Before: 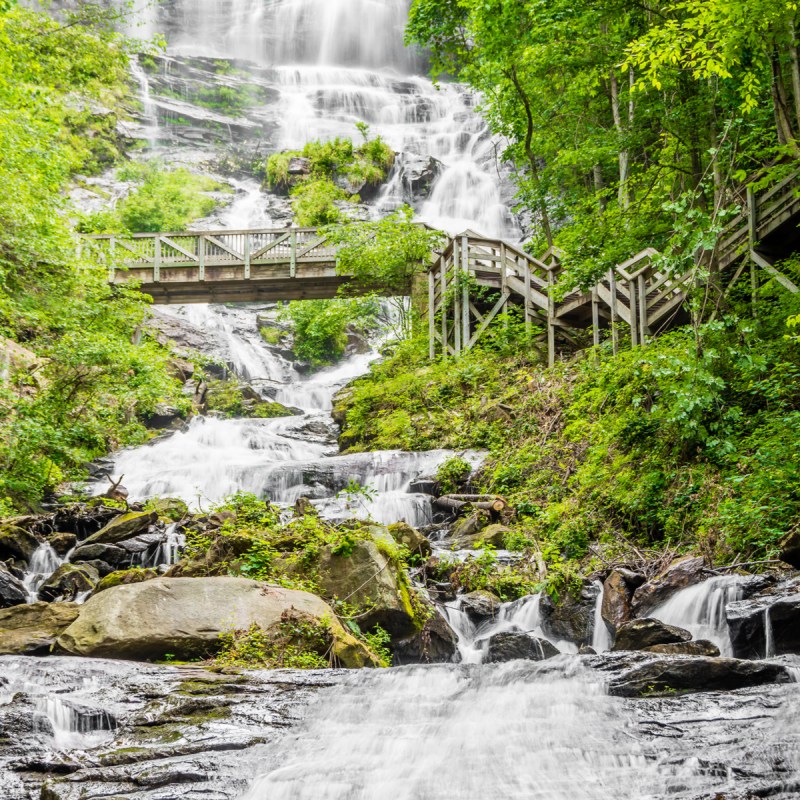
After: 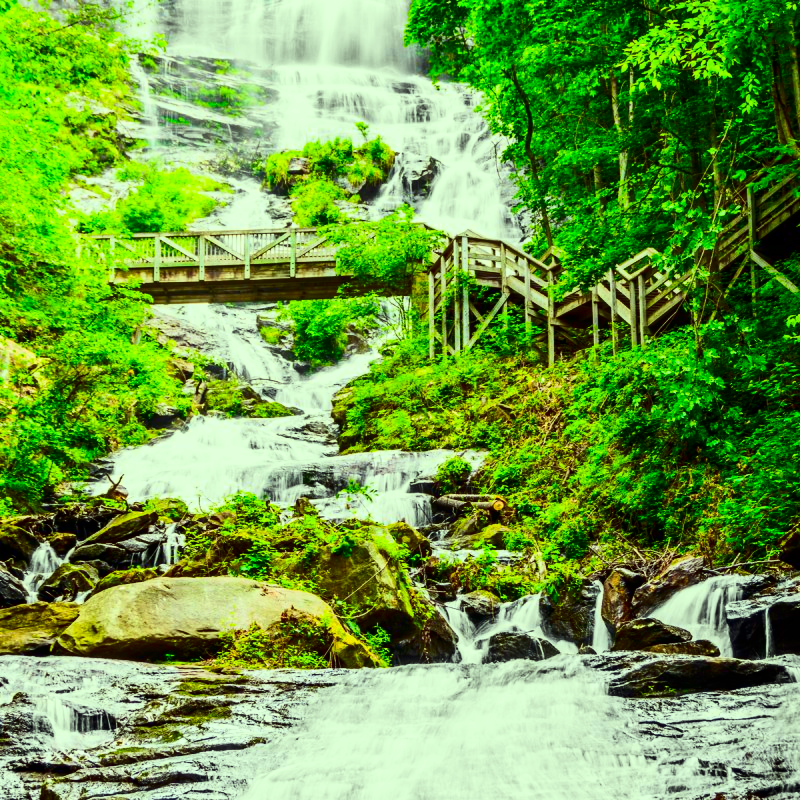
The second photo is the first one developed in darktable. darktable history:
color calibration: gray › normalize channels true, illuminant same as pipeline (D50), adaptation none (bypass), x 0.331, y 0.333, temperature 5016.55 K, gamut compression 0.022
contrast brightness saturation: contrast 0.314, brightness -0.08, saturation 0.174
color correction: highlights a* -10.76, highlights b* 9.81, saturation 1.71
